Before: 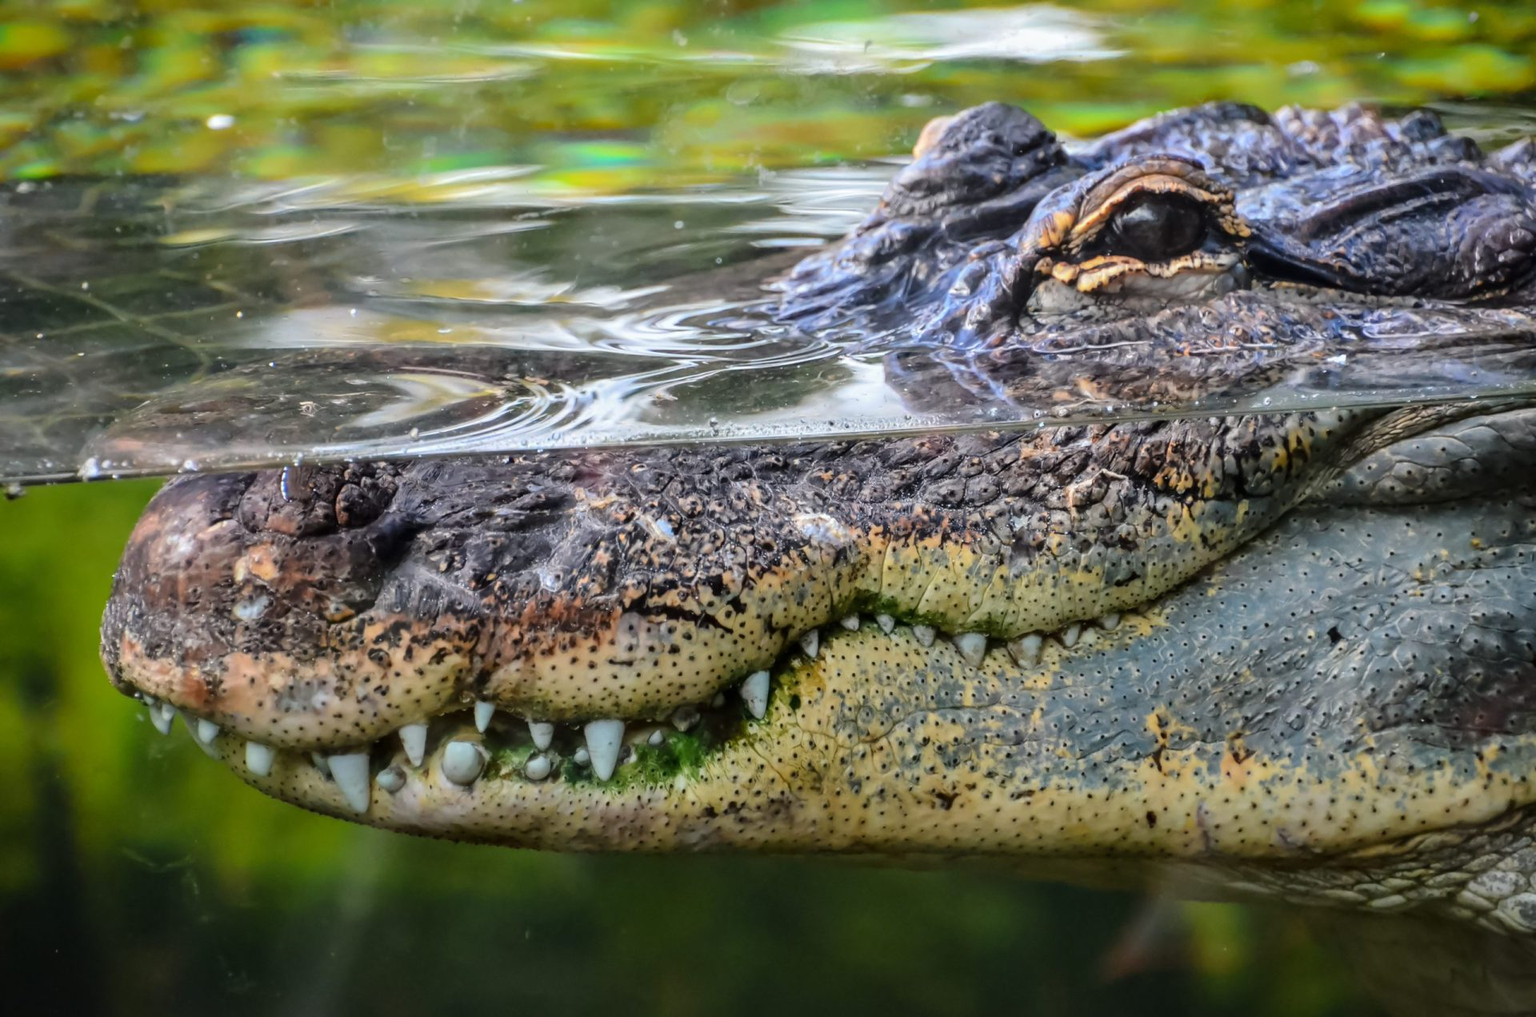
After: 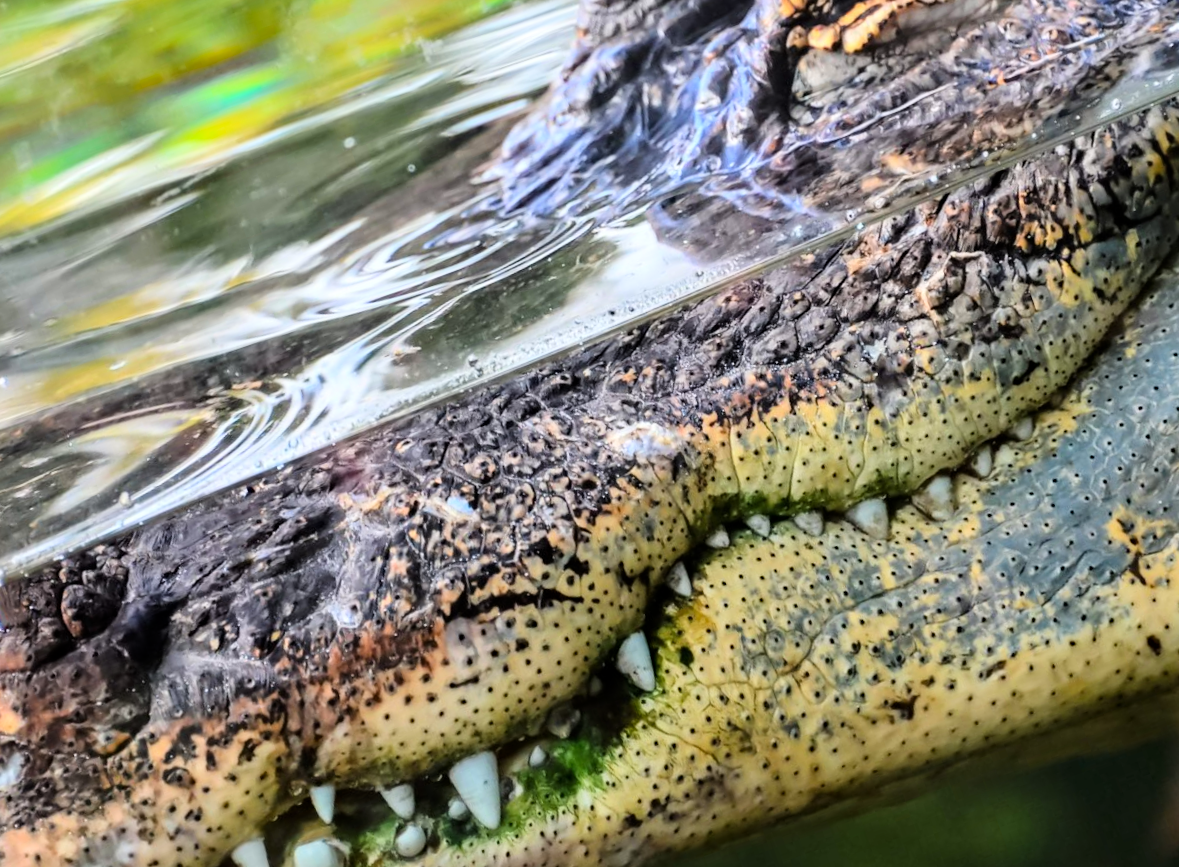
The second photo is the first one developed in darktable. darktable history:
crop and rotate: angle 19.57°, left 6.787%, right 4.221%, bottom 1.171%
tone curve: curves: ch0 [(0, 0) (0.004, 0.001) (0.02, 0.008) (0.218, 0.218) (0.664, 0.774) (0.832, 0.914) (1, 1)], color space Lab, linked channels, preserve colors none
haze removal: strength 0.117, distance 0.251, compatibility mode true, adaptive false
